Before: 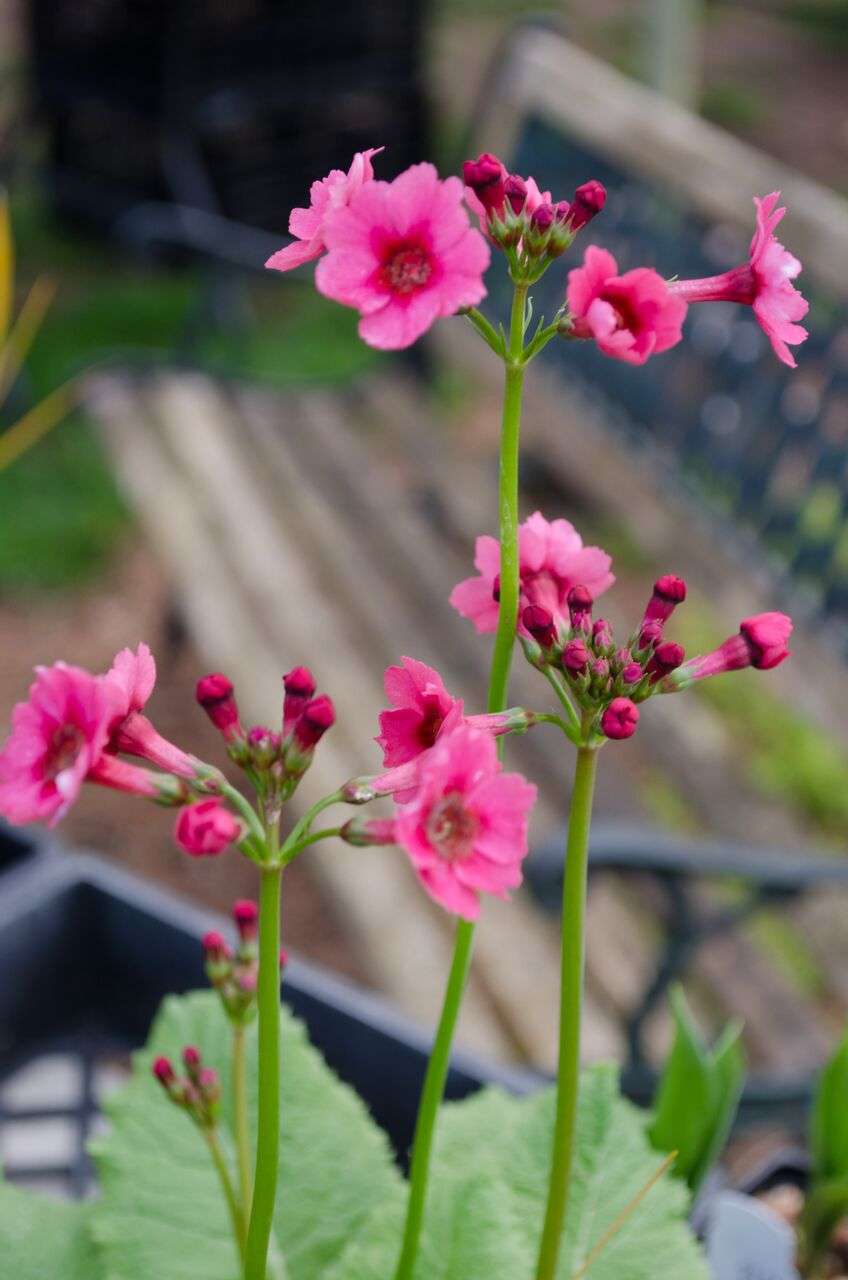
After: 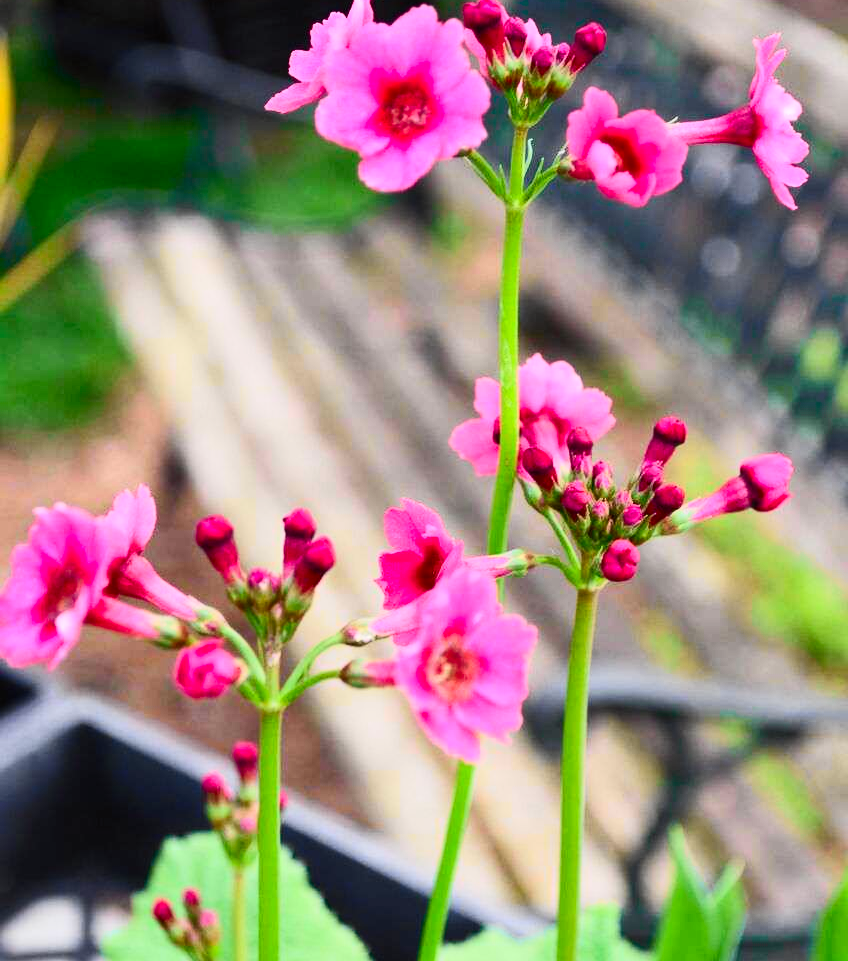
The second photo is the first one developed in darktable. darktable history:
contrast brightness saturation: contrast 0.228, brightness 0.106, saturation 0.286
crop and rotate: top 12.409%, bottom 12.445%
tone curve: curves: ch0 [(0, 0) (0.055, 0.05) (0.258, 0.287) (0.434, 0.526) (0.517, 0.648) (0.745, 0.874) (1, 1)]; ch1 [(0, 0) (0.346, 0.307) (0.418, 0.383) (0.46, 0.439) (0.482, 0.493) (0.502, 0.503) (0.517, 0.514) (0.55, 0.561) (0.588, 0.603) (0.646, 0.688) (1, 1)]; ch2 [(0, 0) (0.346, 0.34) (0.431, 0.45) (0.485, 0.499) (0.5, 0.503) (0.527, 0.525) (0.545, 0.562) (0.679, 0.706) (1, 1)], color space Lab, independent channels, preserve colors none
